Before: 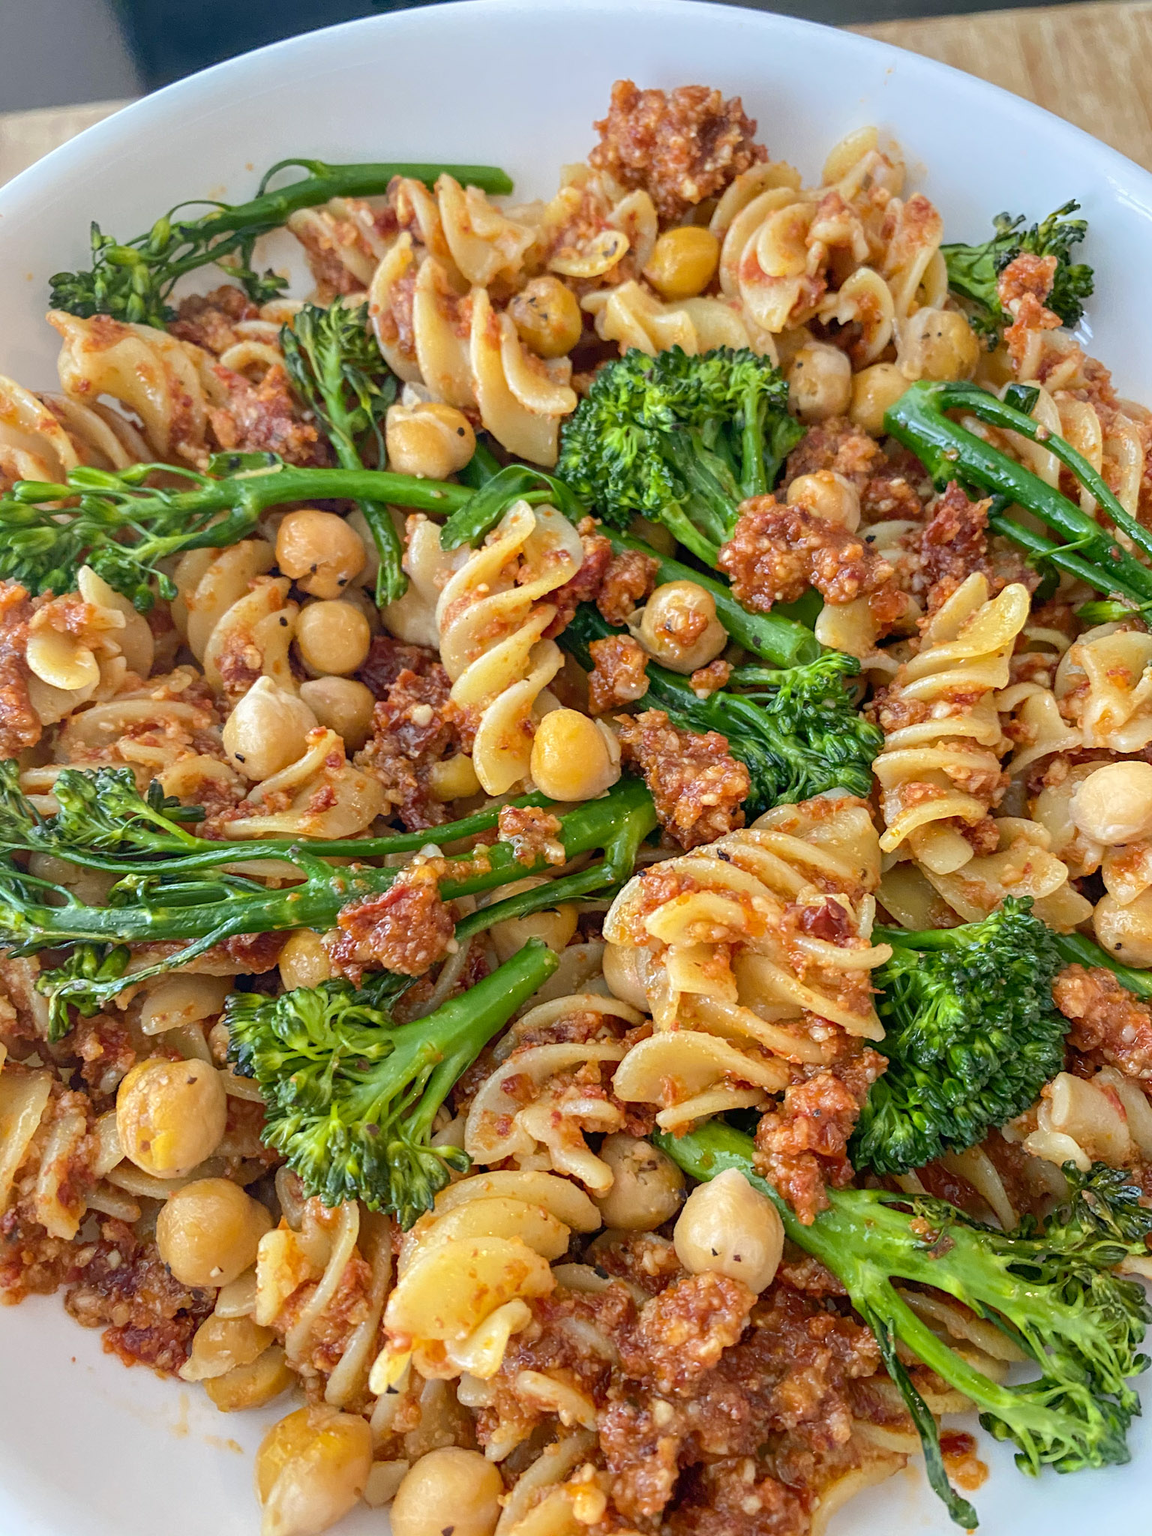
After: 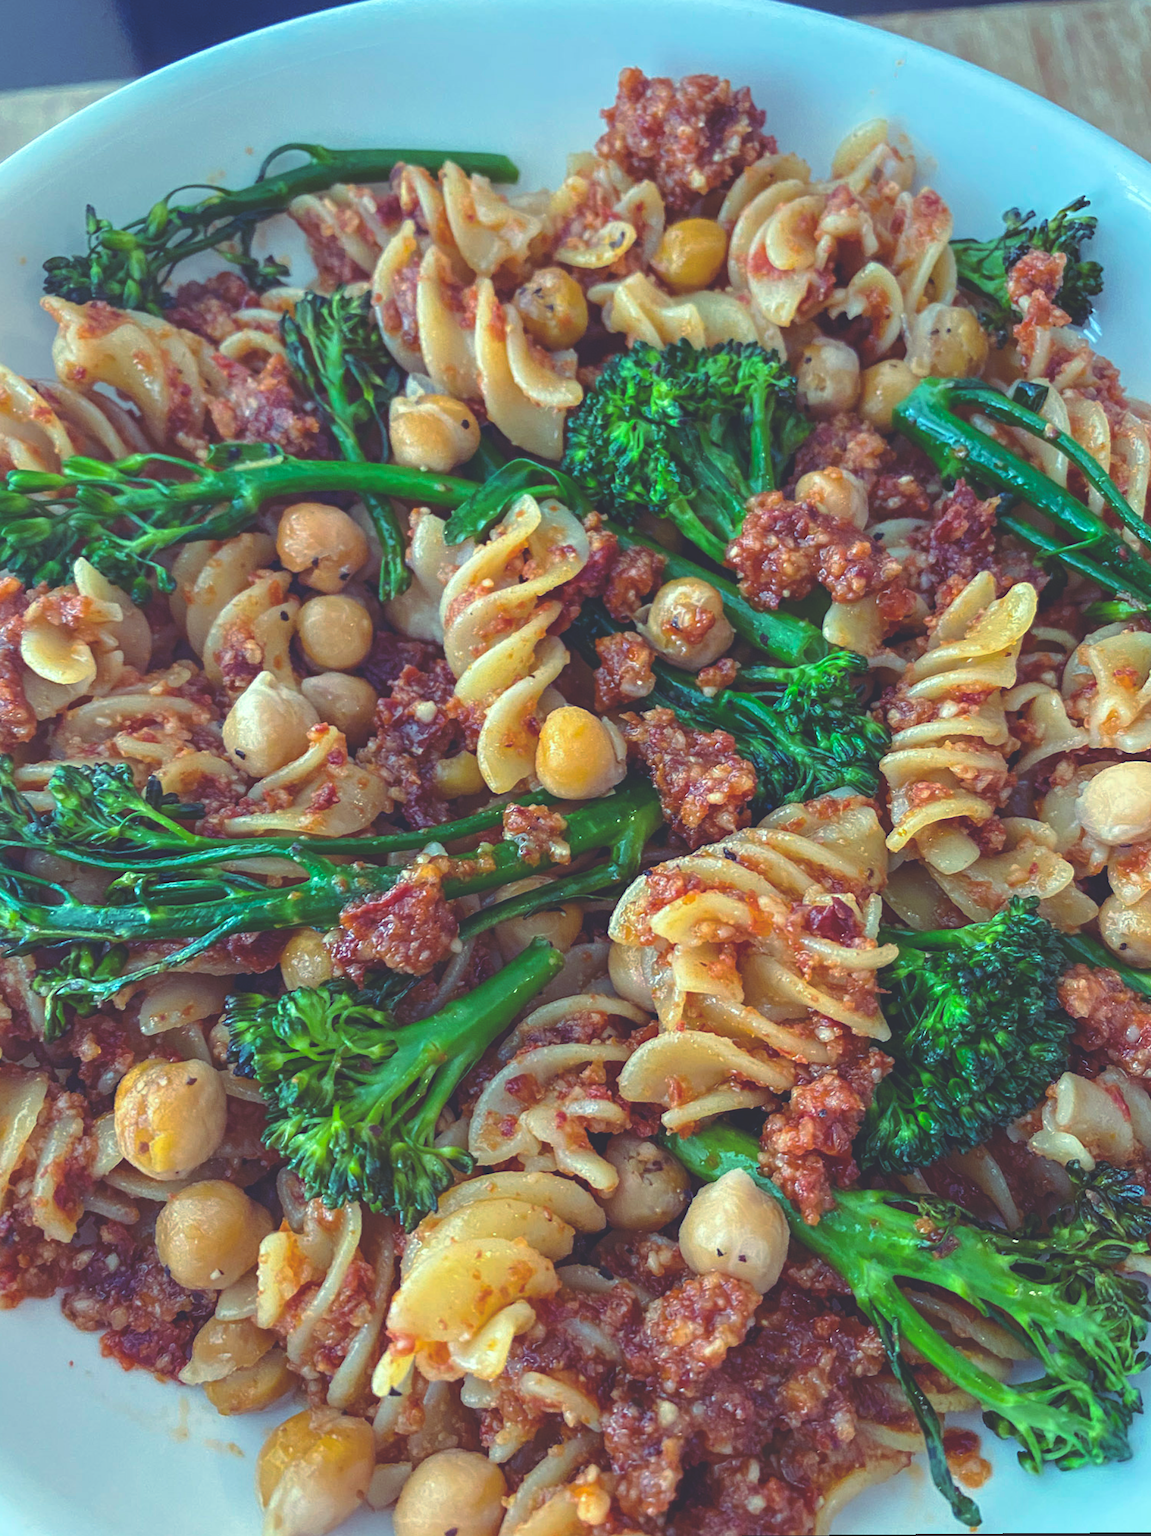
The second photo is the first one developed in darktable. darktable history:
tone equalizer: on, module defaults
rotate and perspective: rotation 0.174°, lens shift (vertical) 0.013, lens shift (horizontal) 0.019, shear 0.001, automatic cropping original format, crop left 0.007, crop right 0.991, crop top 0.016, crop bottom 0.997
rgb curve: curves: ch0 [(0, 0.186) (0.314, 0.284) (0.576, 0.466) (0.805, 0.691) (0.936, 0.886)]; ch1 [(0, 0.186) (0.314, 0.284) (0.581, 0.534) (0.771, 0.746) (0.936, 0.958)]; ch2 [(0, 0.216) (0.275, 0.39) (1, 1)], mode RGB, independent channels, compensate middle gray true, preserve colors none
